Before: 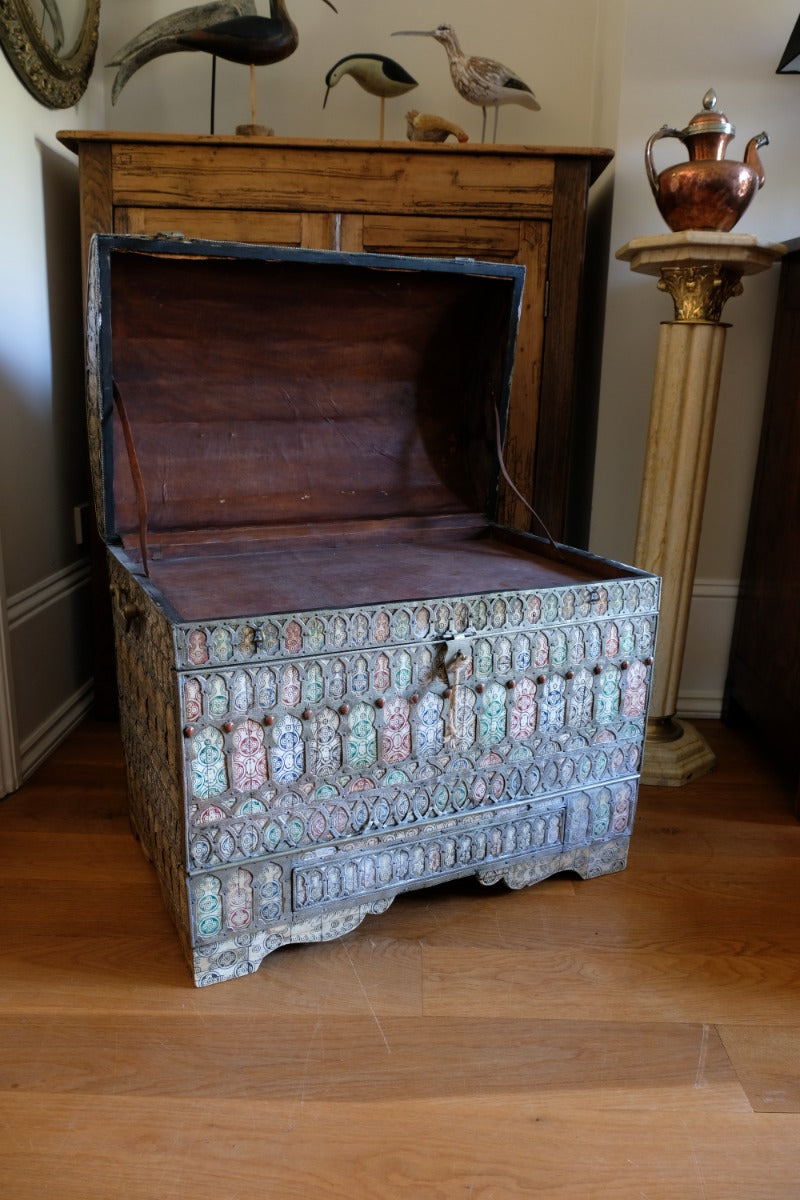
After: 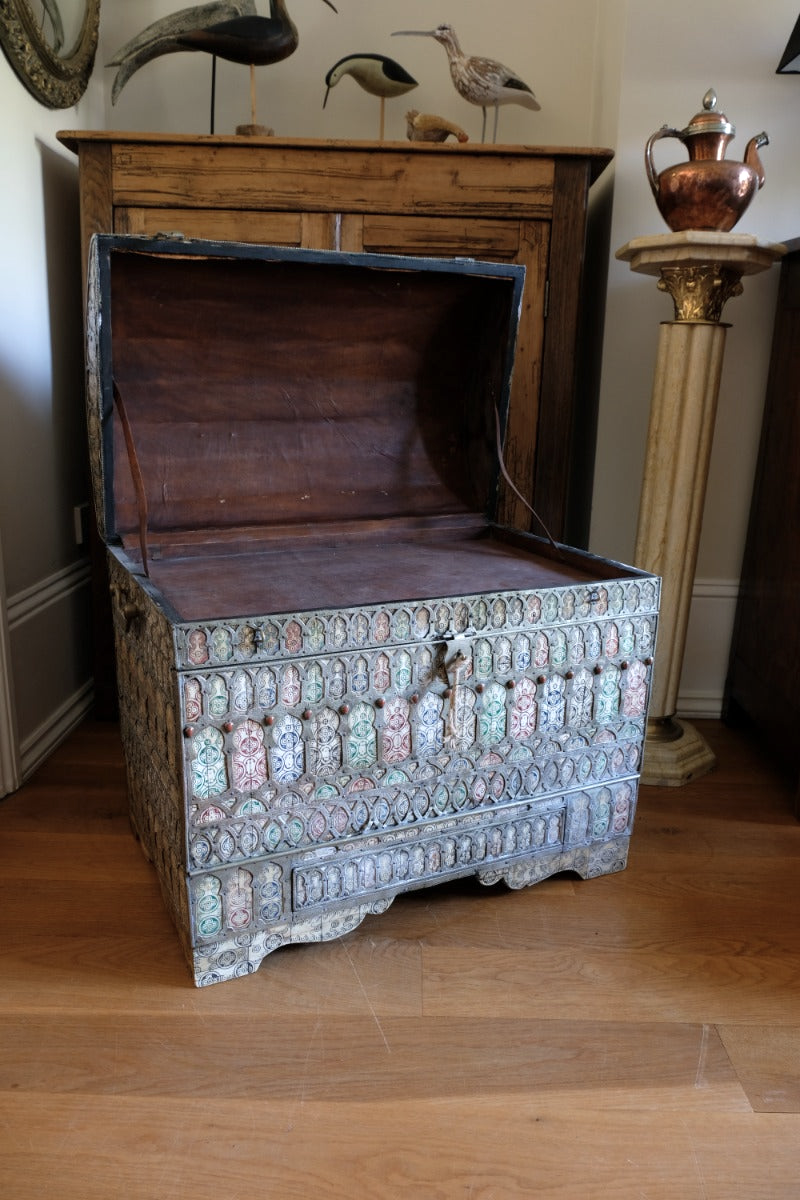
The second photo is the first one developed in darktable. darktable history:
exposure: exposure 0.194 EV, compensate highlight preservation false
color correction: highlights b* -0.012, saturation 0.829
